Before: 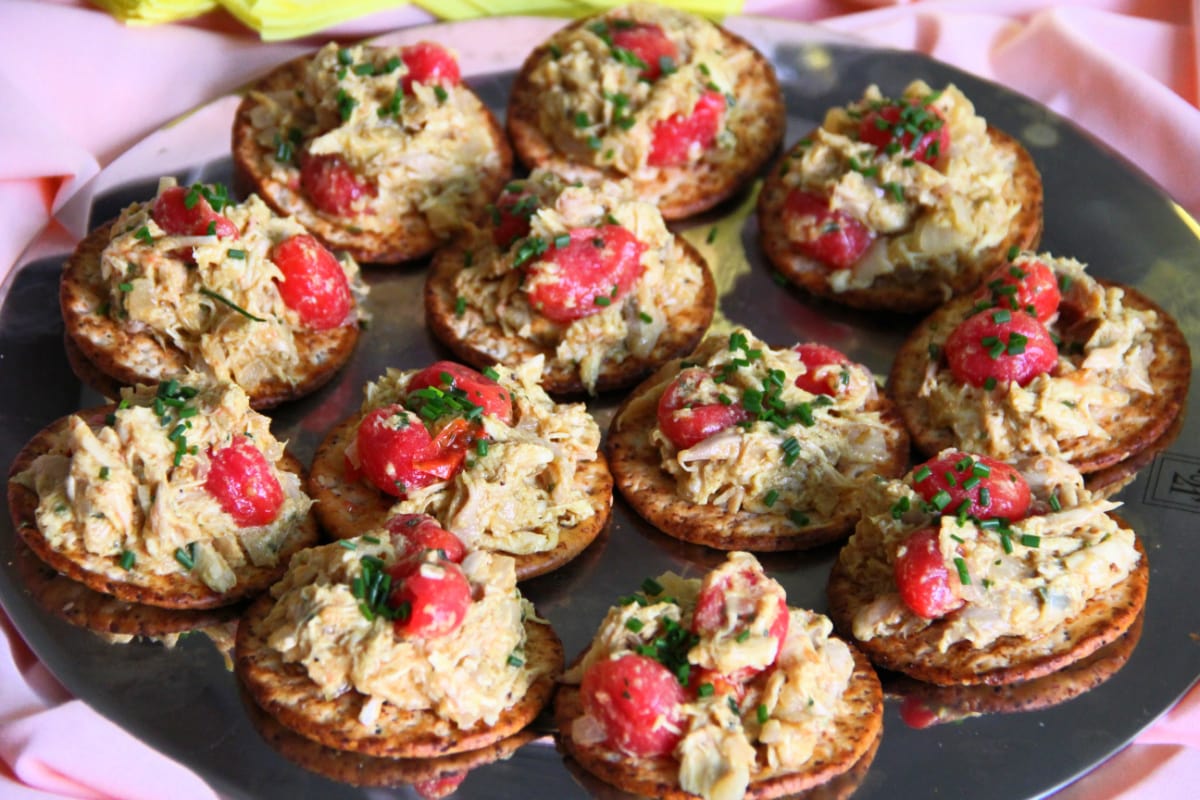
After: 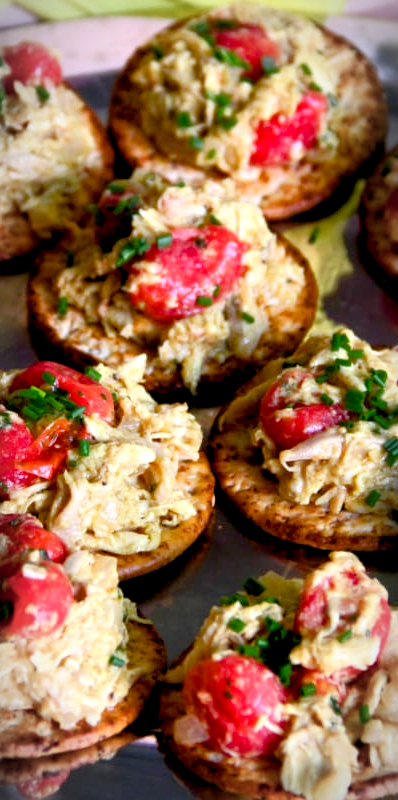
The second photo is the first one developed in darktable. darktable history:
crop: left 33.18%, right 33.601%
color balance rgb: global offset › luminance -1.422%, perceptual saturation grading › global saturation 20%, perceptual saturation grading › highlights -24.801%, perceptual saturation grading › shadows 24.931%, global vibrance 15.061%
local contrast: mode bilateral grid, contrast 20, coarseness 49, detail 119%, midtone range 0.2
exposure: exposure 0.2 EV, compensate highlight preservation false
vignetting: fall-off start 86.54%, automatic ratio true
